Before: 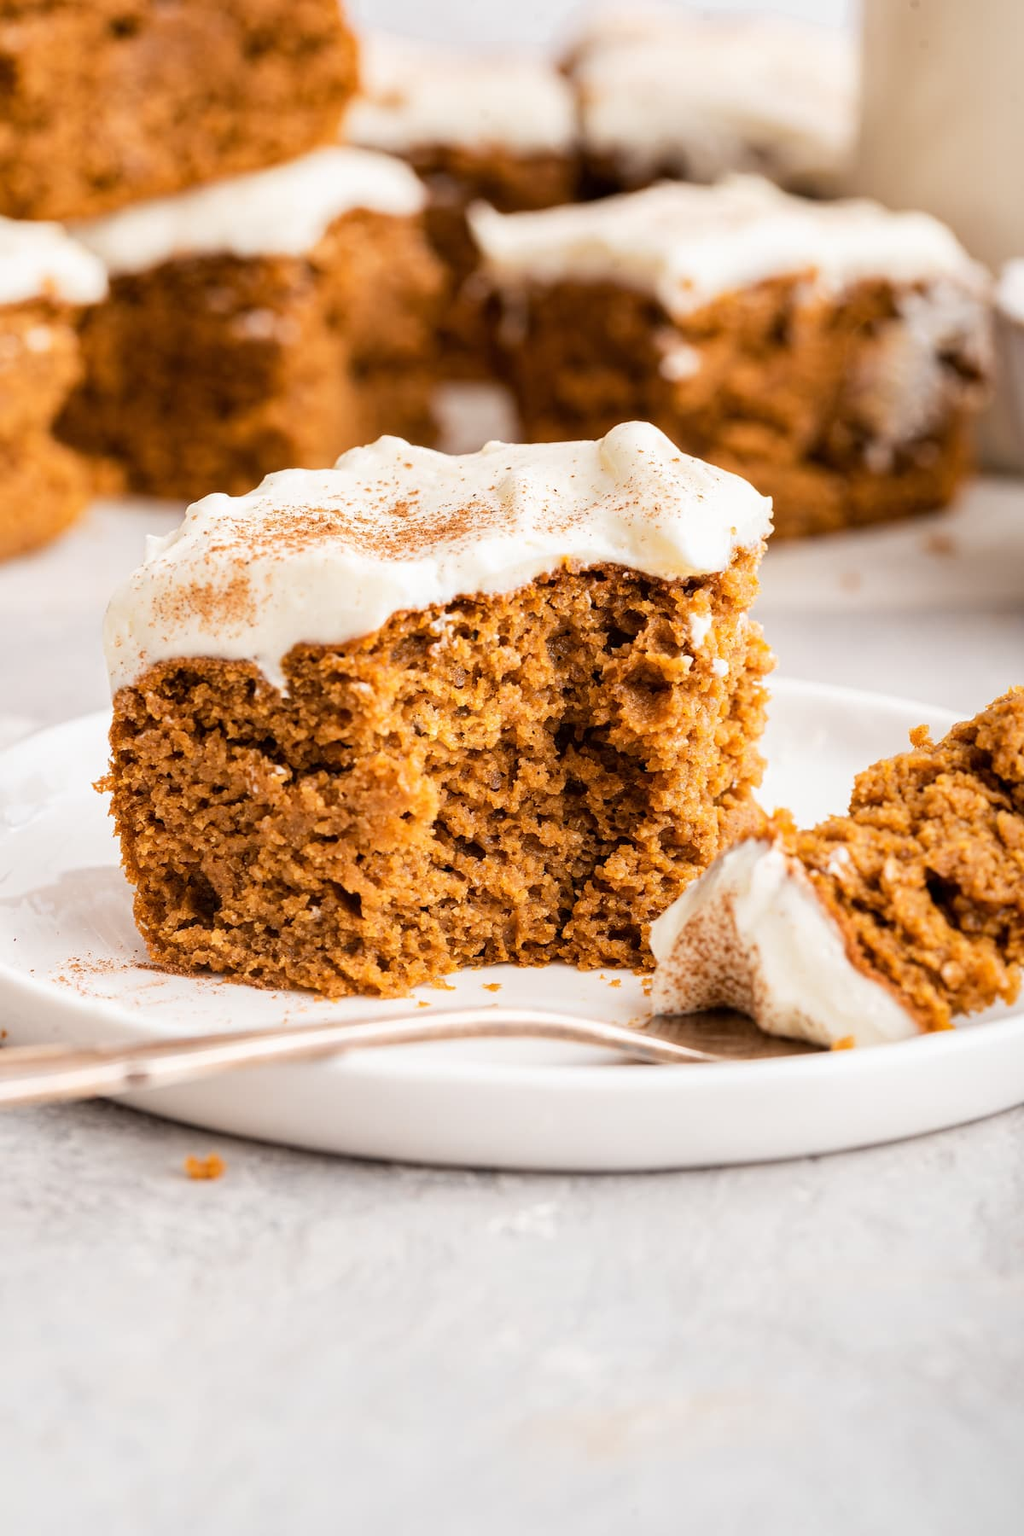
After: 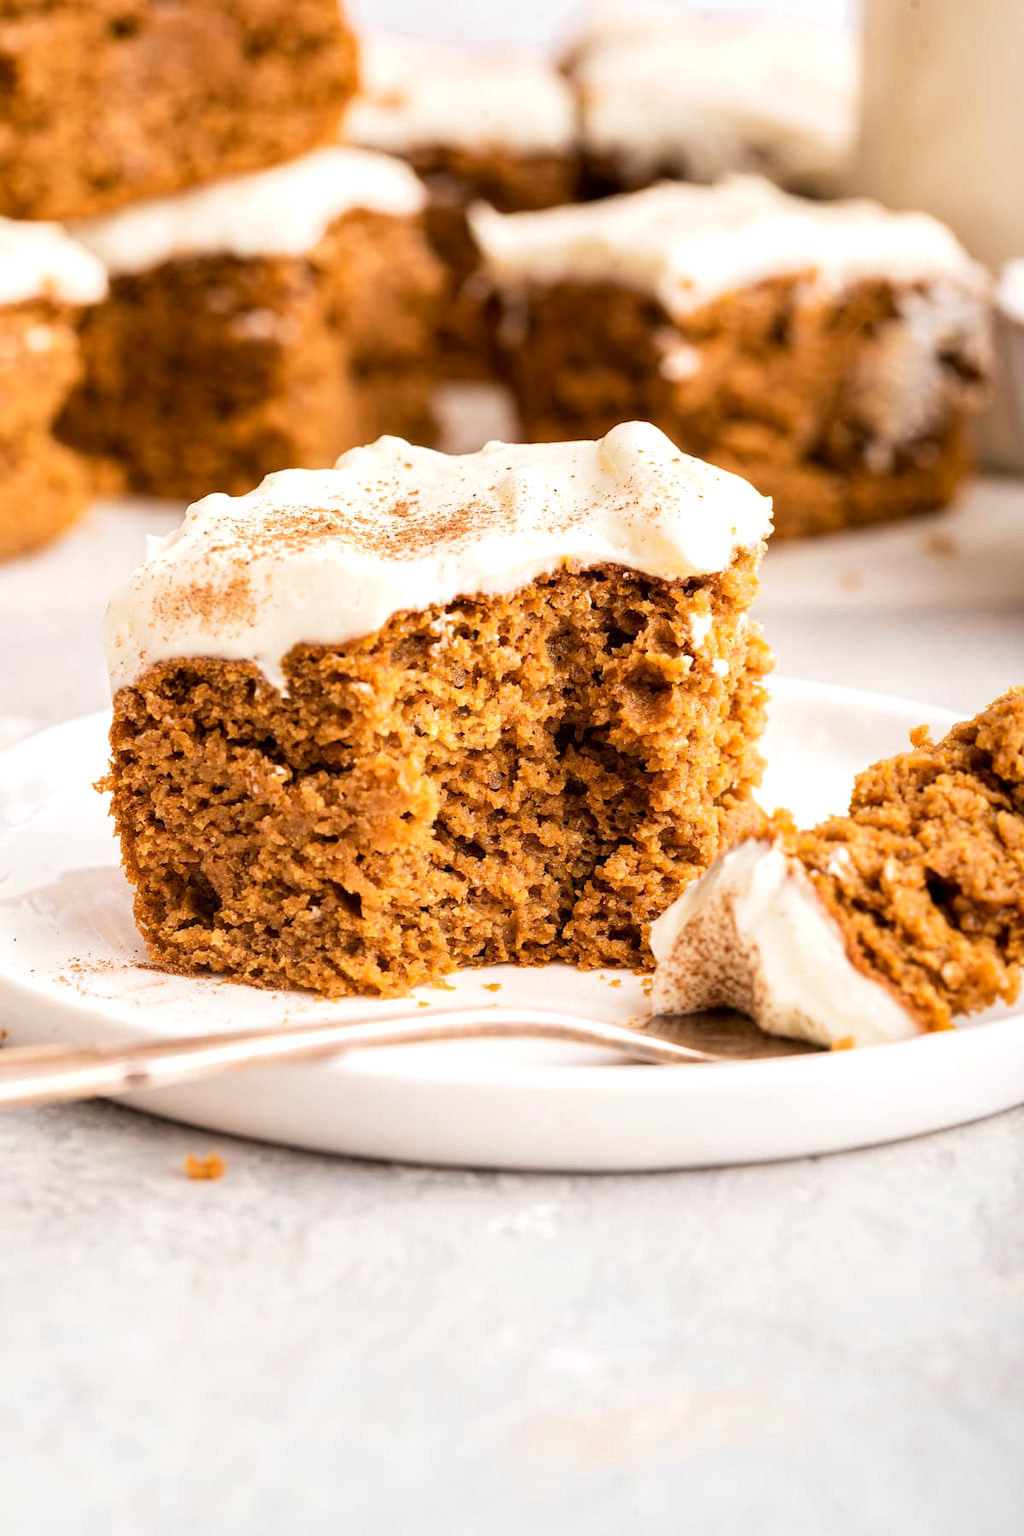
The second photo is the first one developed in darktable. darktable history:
exposure: black level correction 0.001, exposure 0.193 EV, compensate exposure bias true, compensate highlight preservation false
velvia: on, module defaults
